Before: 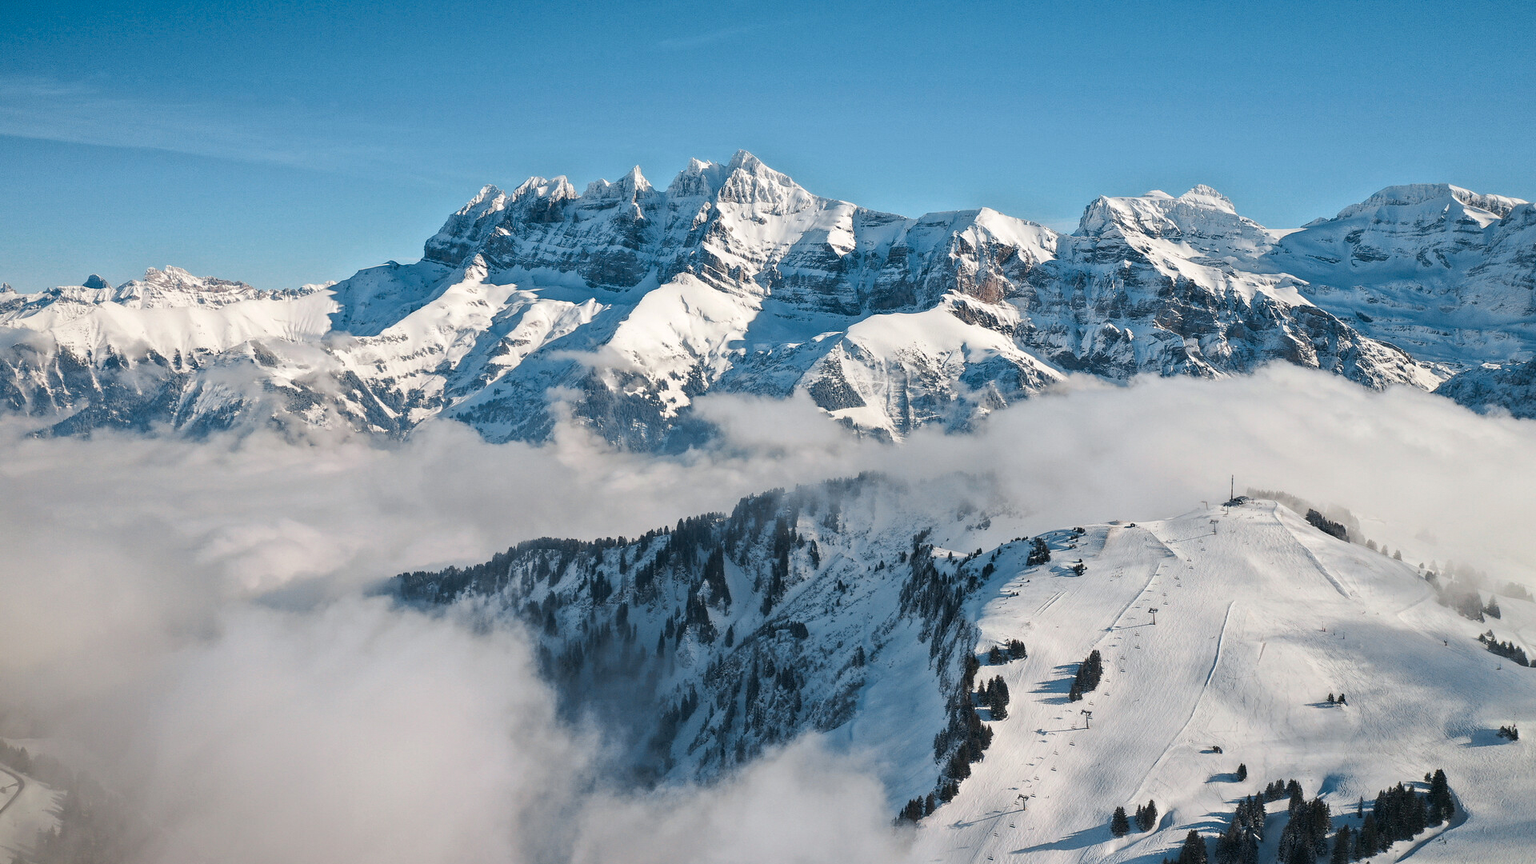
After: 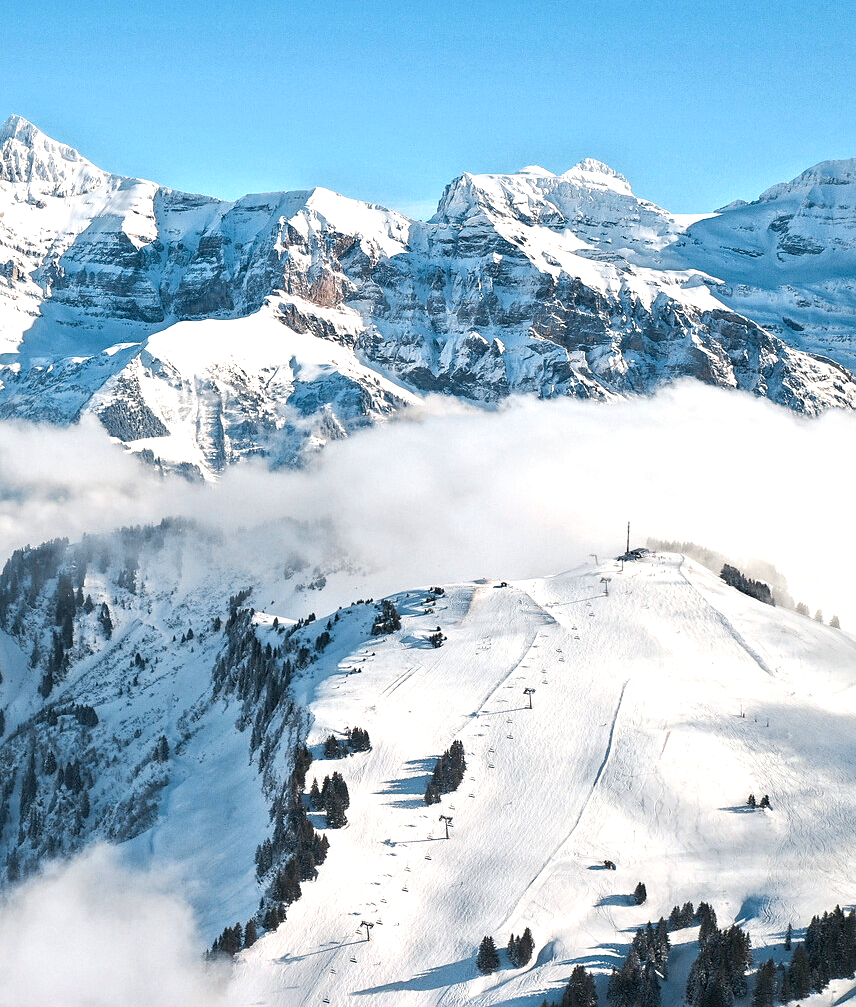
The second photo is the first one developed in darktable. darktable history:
crop: left 47.515%, top 6.747%, right 7.887%
sharpen: amount 0.202
exposure: exposure 0.772 EV, compensate highlight preservation false
